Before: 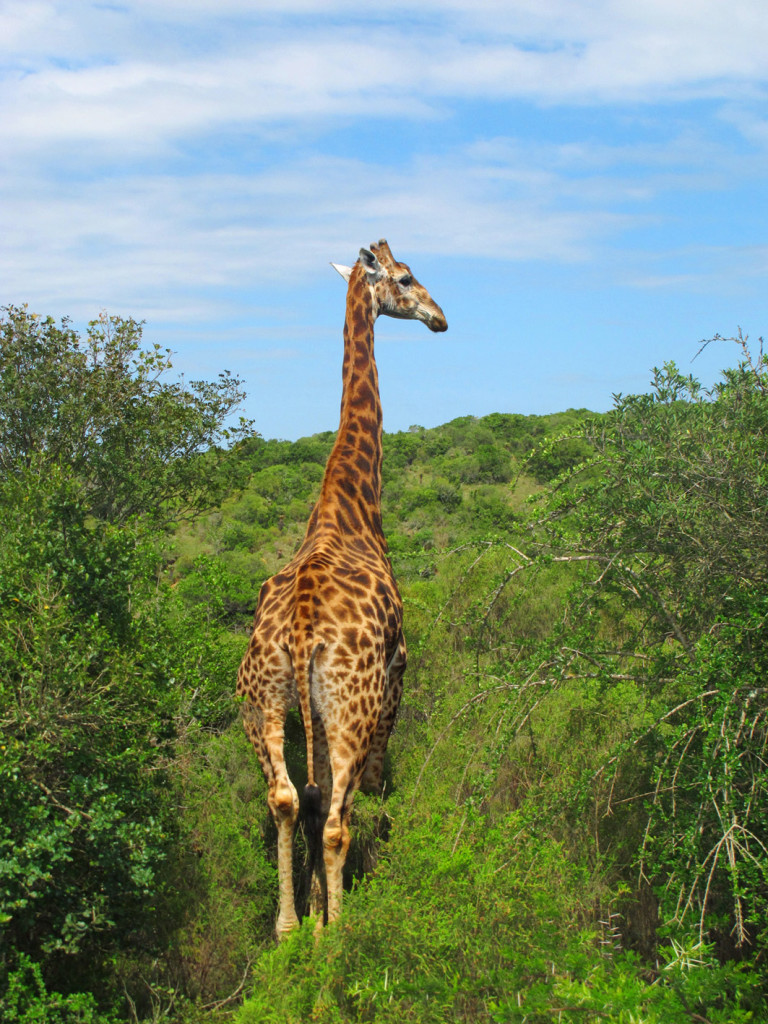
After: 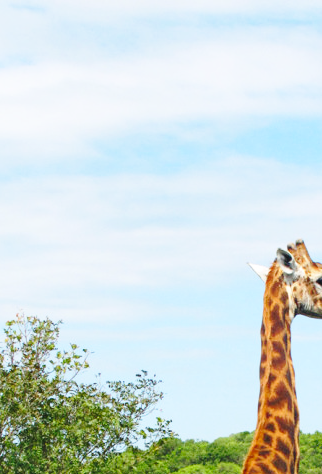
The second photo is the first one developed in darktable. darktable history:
base curve: curves: ch0 [(0, 0) (0.028, 0.03) (0.121, 0.232) (0.46, 0.748) (0.859, 0.968) (1, 1)], preserve colors none
crop and rotate: left 10.817%, top 0.062%, right 47.194%, bottom 53.626%
